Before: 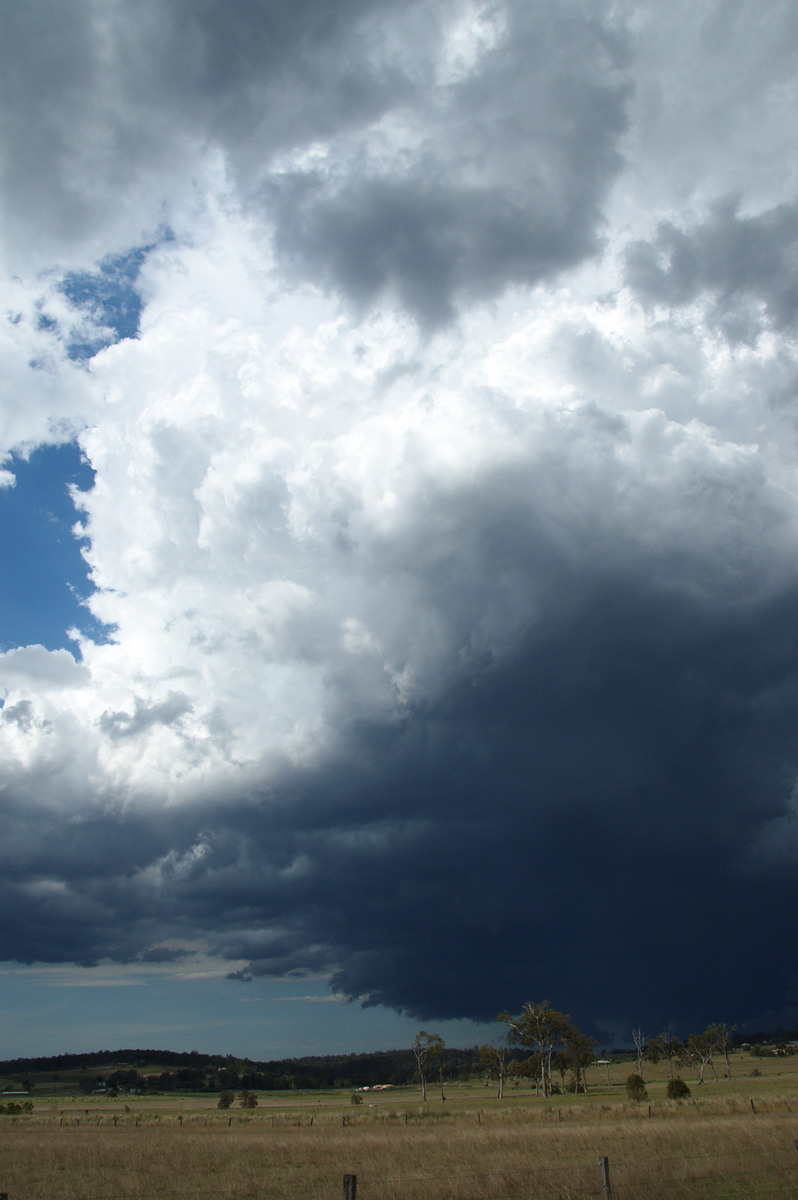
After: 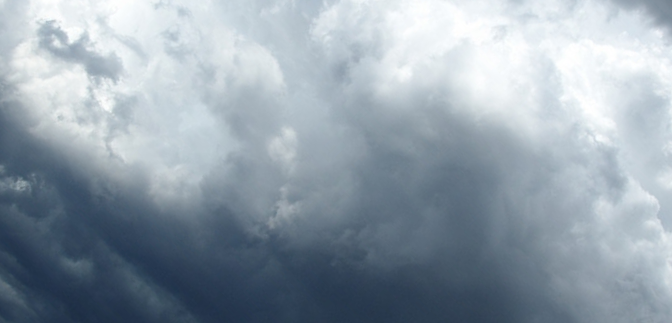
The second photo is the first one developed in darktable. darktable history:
crop and rotate: angle -45.34°, top 16.562%, right 0.855%, bottom 11.697%
